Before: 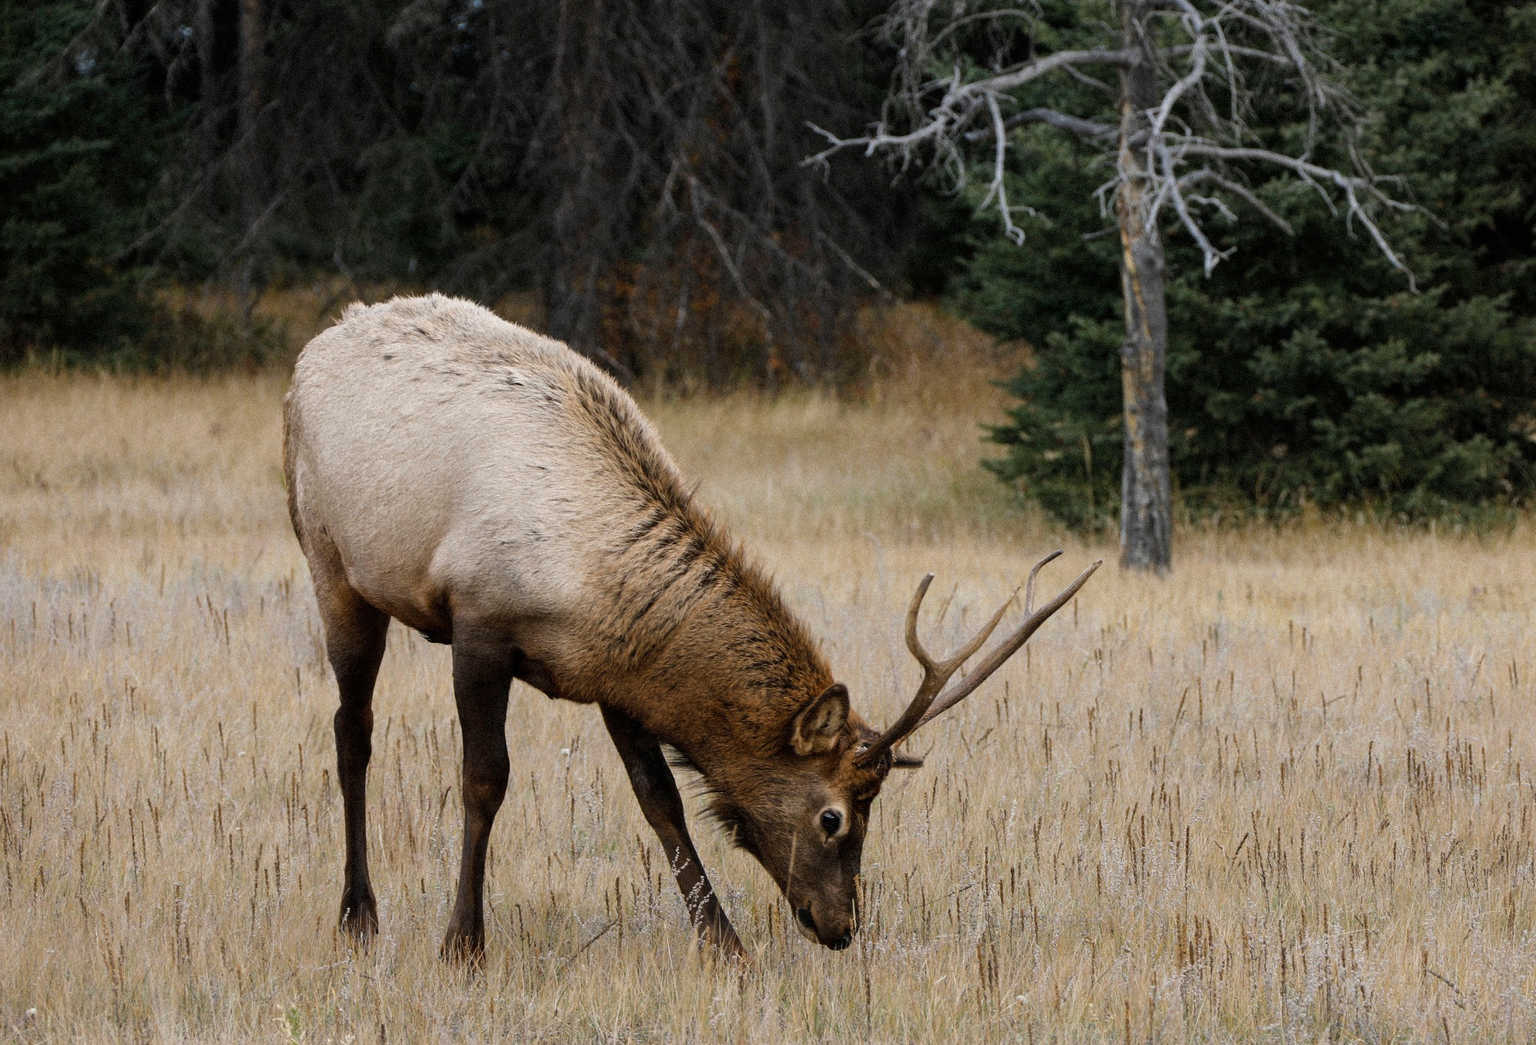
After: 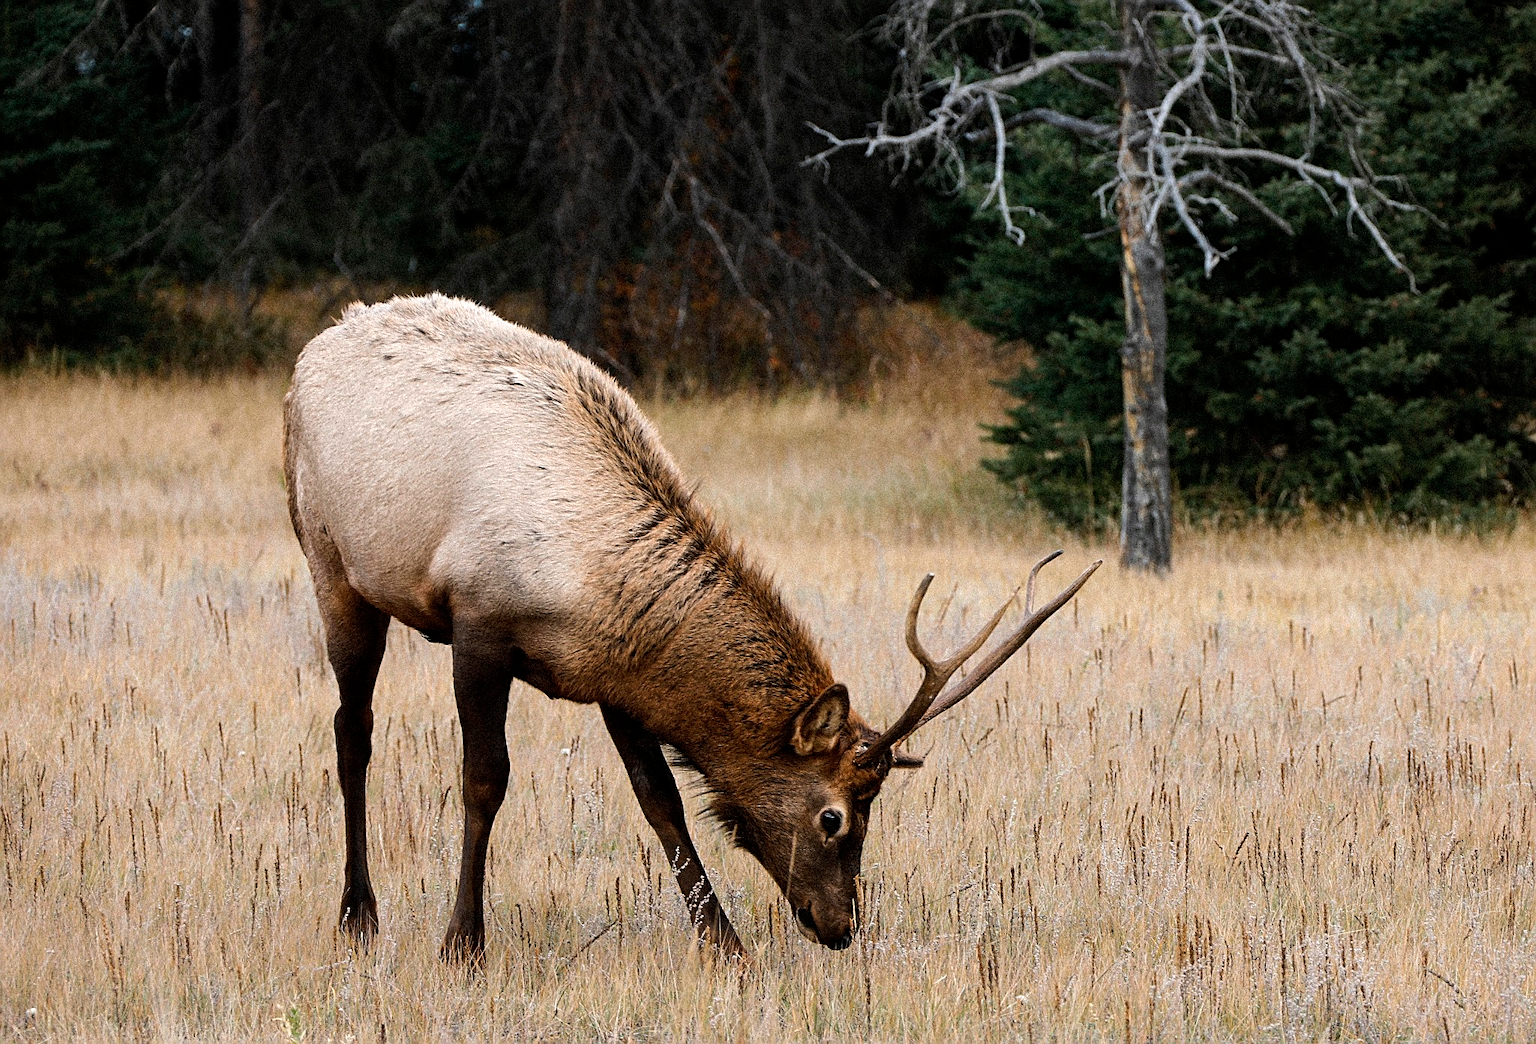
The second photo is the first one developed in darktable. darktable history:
tone equalizer: -8 EV -0.427 EV, -7 EV -0.407 EV, -6 EV -0.336 EV, -5 EV -0.25 EV, -3 EV 0.219 EV, -2 EV 0.31 EV, -1 EV 0.412 EV, +0 EV 0.416 EV, edges refinement/feathering 500, mask exposure compensation -1.57 EV, preserve details no
sharpen: on, module defaults
